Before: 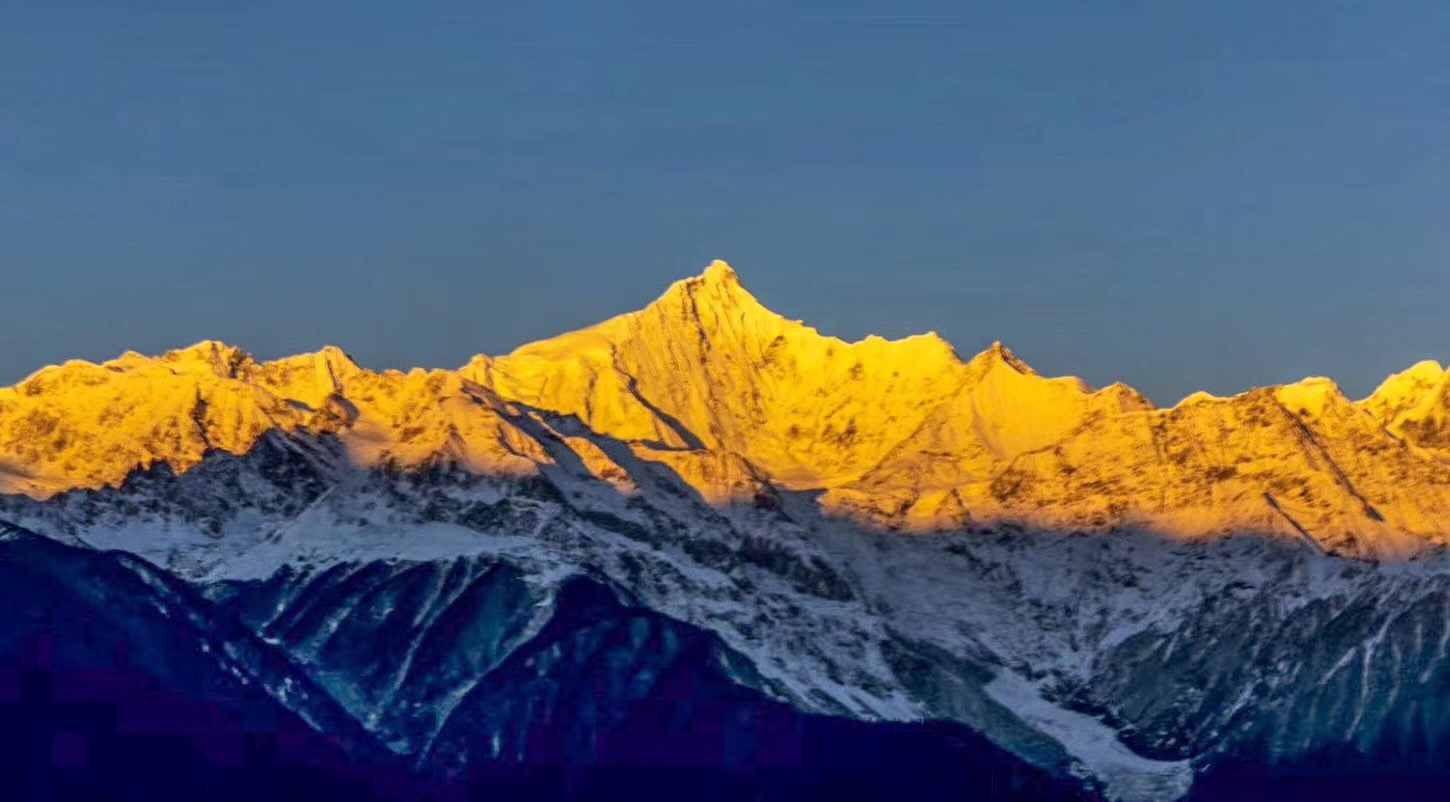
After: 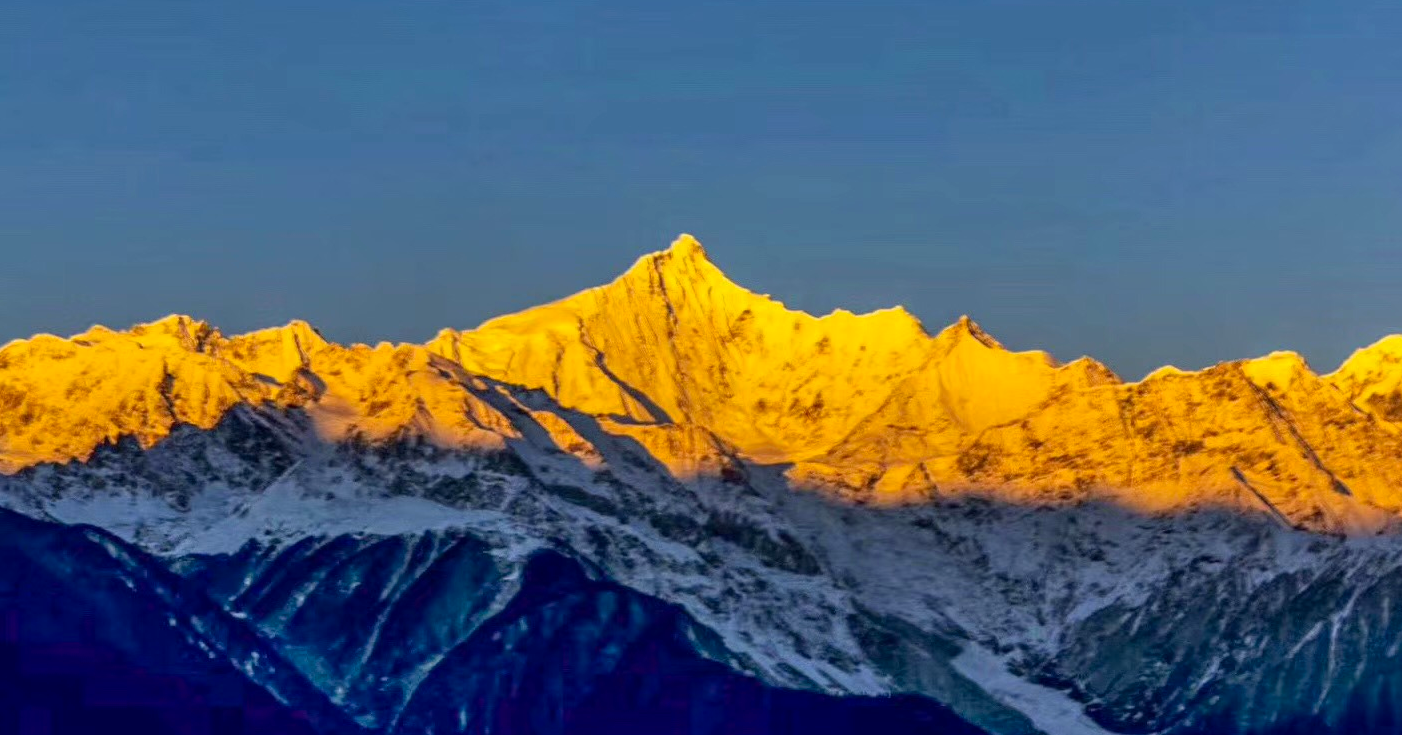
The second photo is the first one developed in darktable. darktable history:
crop: left 2.31%, top 3.345%, right 0.95%, bottom 4.917%
contrast brightness saturation: contrast 0.043, saturation 0.152
